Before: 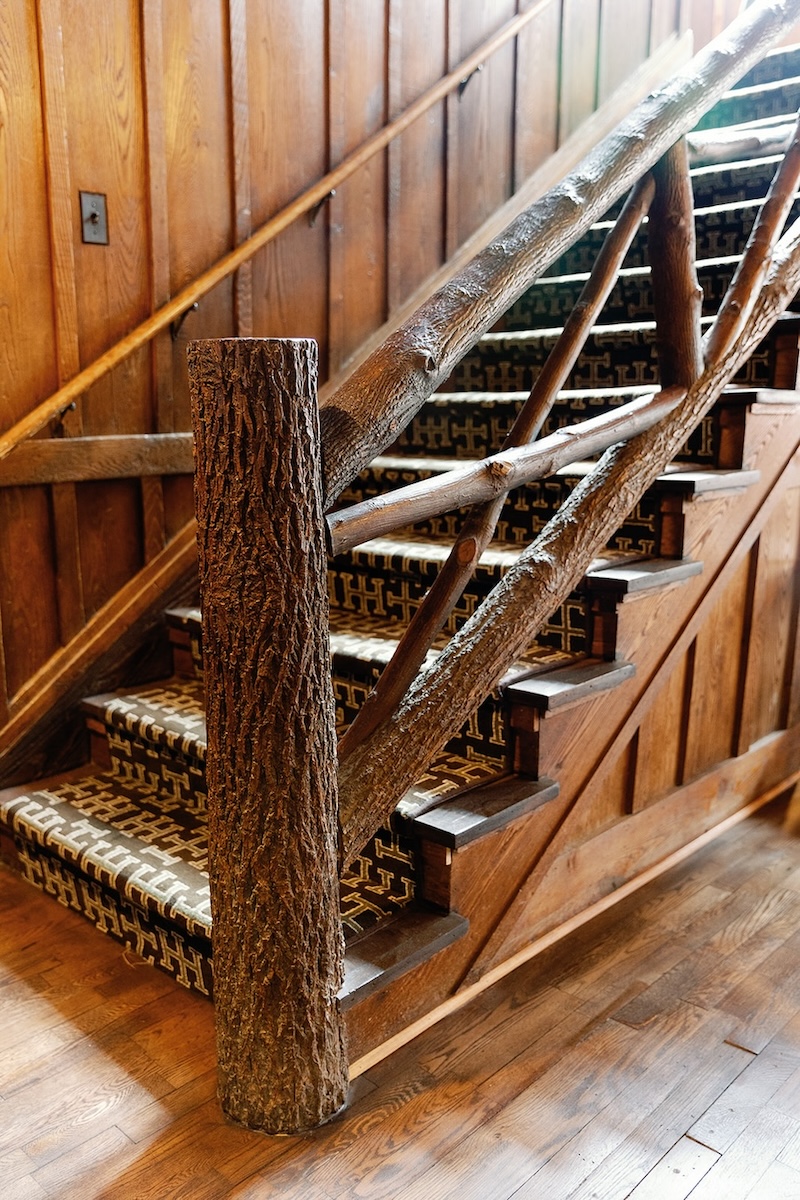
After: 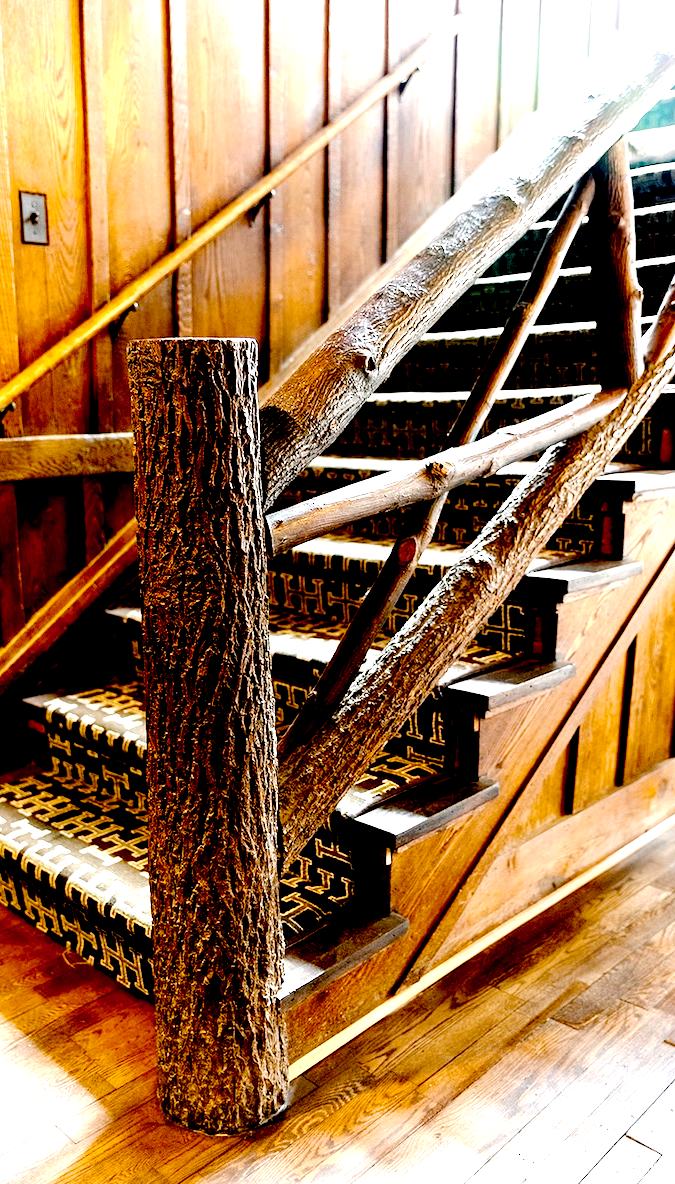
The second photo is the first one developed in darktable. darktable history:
exposure: black level correction 0.035, exposure 0.9 EV, compensate highlight preservation false
crop: left 7.598%, right 7.873%
color balance rgb: shadows lift › luminance -10%, power › luminance -9%, linear chroma grading › global chroma 10%, global vibrance 10%, contrast 15%, saturation formula JzAzBz (2021)
base curve: curves: ch0 [(0, 0) (0.158, 0.273) (0.879, 0.895) (1, 1)], preserve colors none
tone equalizer: on, module defaults
